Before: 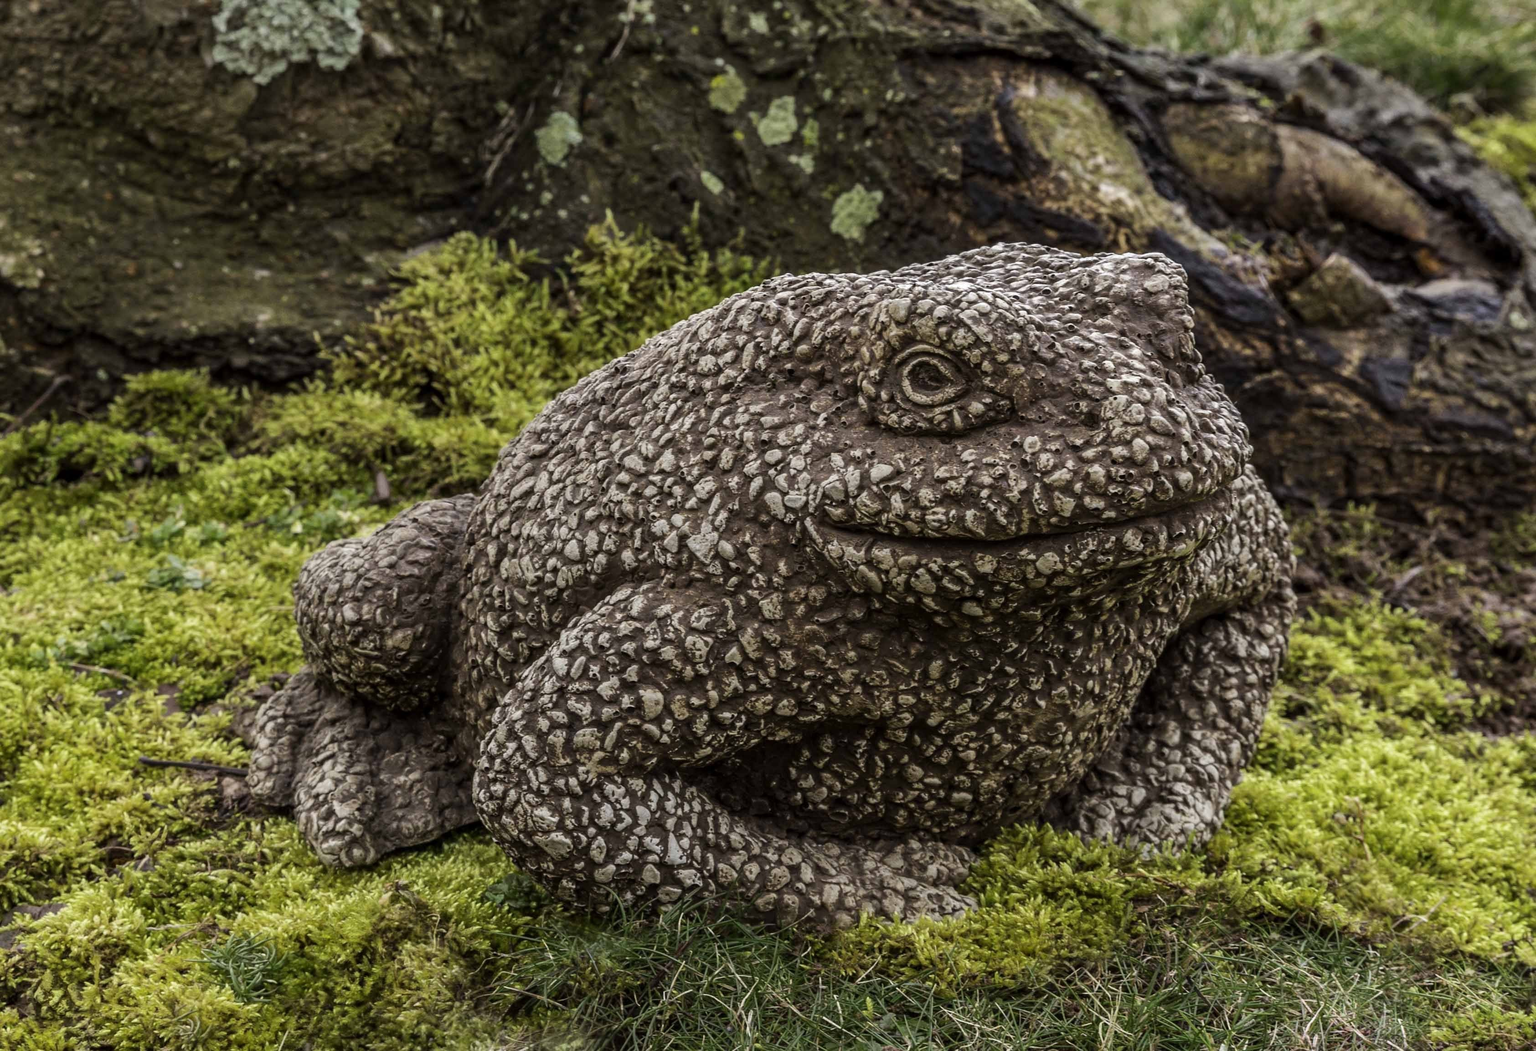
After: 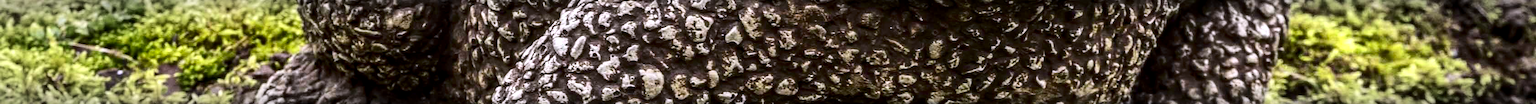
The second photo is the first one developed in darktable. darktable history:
rotate and perspective: crop left 0, crop top 0
crop and rotate: top 59.084%, bottom 30.916%
exposure: black level correction 0, exposure 0.9 EV, compensate highlight preservation false
vignetting: automatic ratio true
local contrast: detail 130%
contrast brightness saturation: contrast 0.19, brightness -0.11, saturation 0.21
white balance: red 1.004, blue 1.096
